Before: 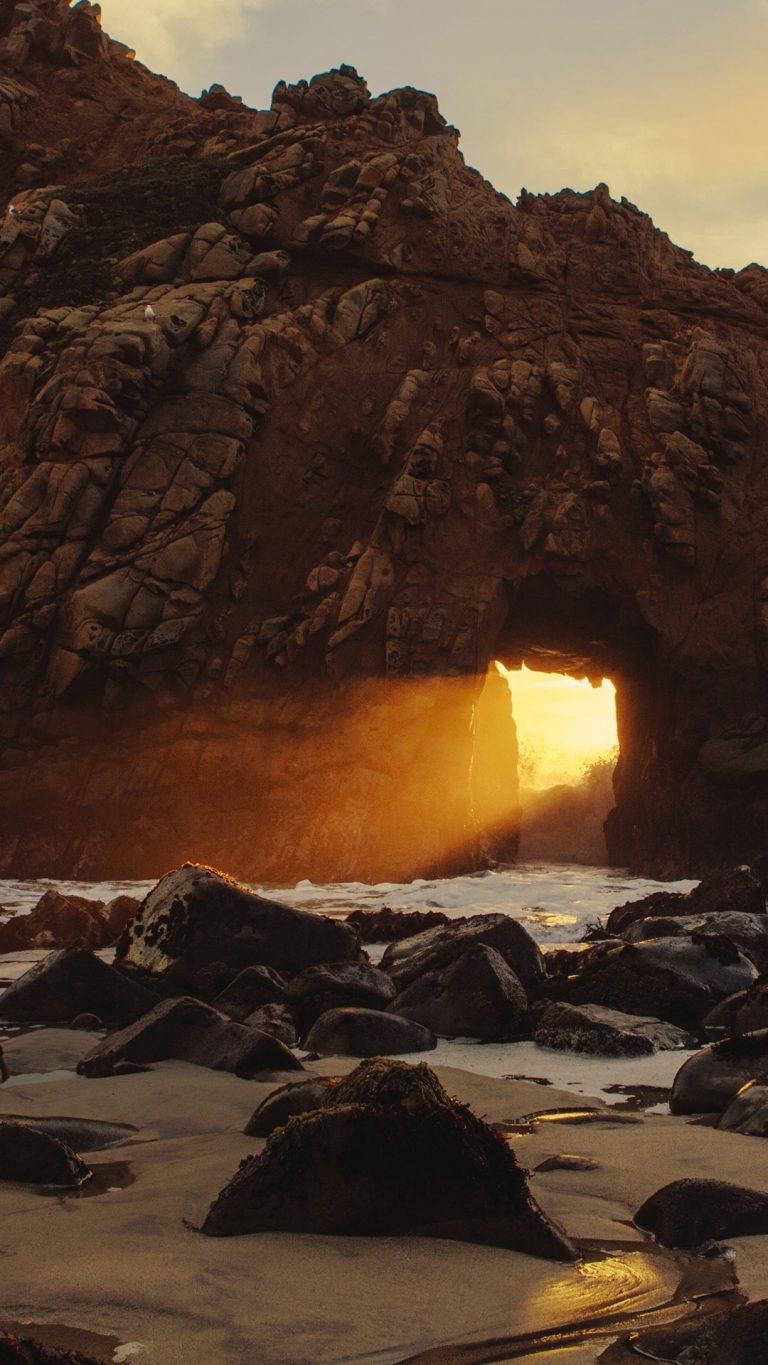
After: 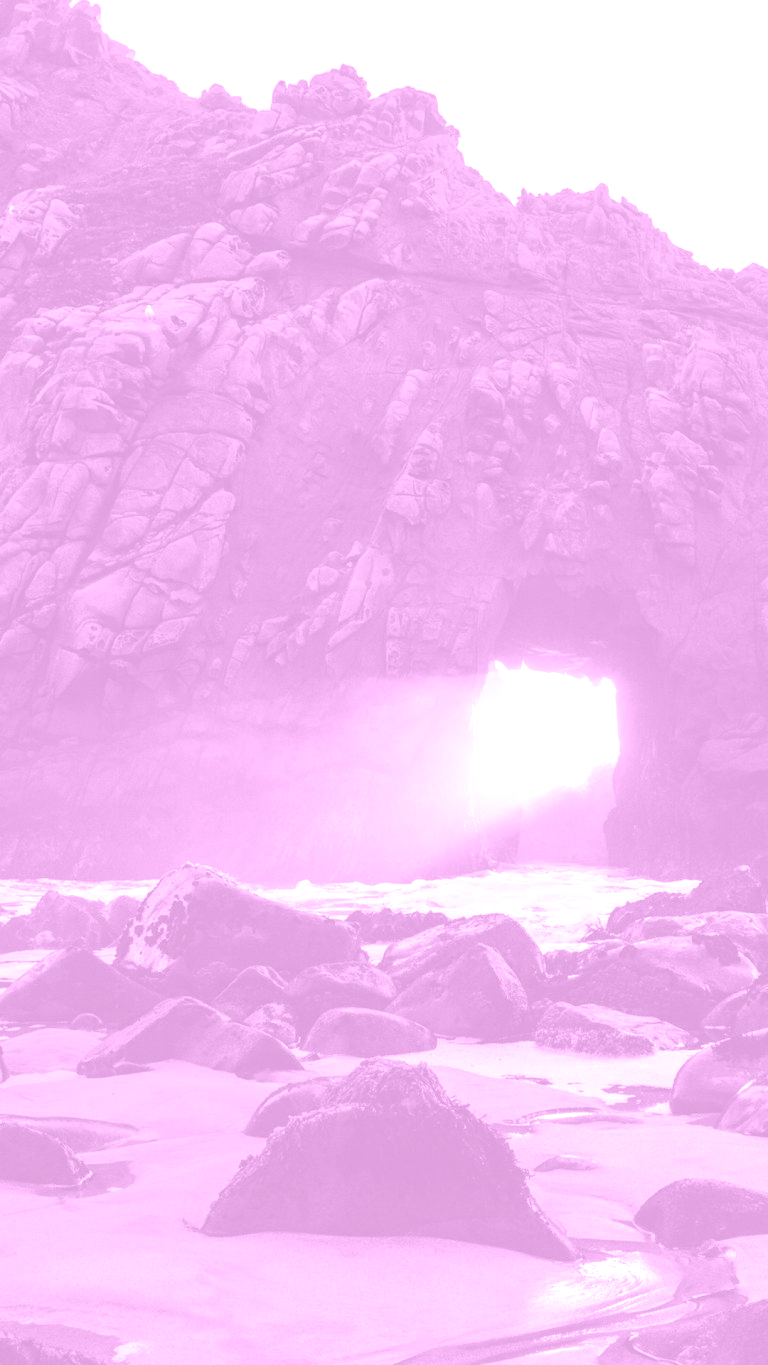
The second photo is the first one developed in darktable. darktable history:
color zones: curves: ch0 [(0.002, 0.593) (0.143, 0.417) (0.285, 0.541) (0.455, 0.289) (0.608, 0.327) (0.727, 0.283) (0.869, 0.571) (1, 0.603)]; ch1 [(0, 0) (0.143, 0) (0.286, 0) (0.429, 0) (0.571, 0) (0.714, 0) (0.857, 0)]
exposure: black level correction 0.001, exposure 2.607 EV, compensate exposure bias true, compensate highlight preservation false
colorize: hue 331.2°, saturation 75%, source mix 30.28%, lightness 70.52%, version 1
